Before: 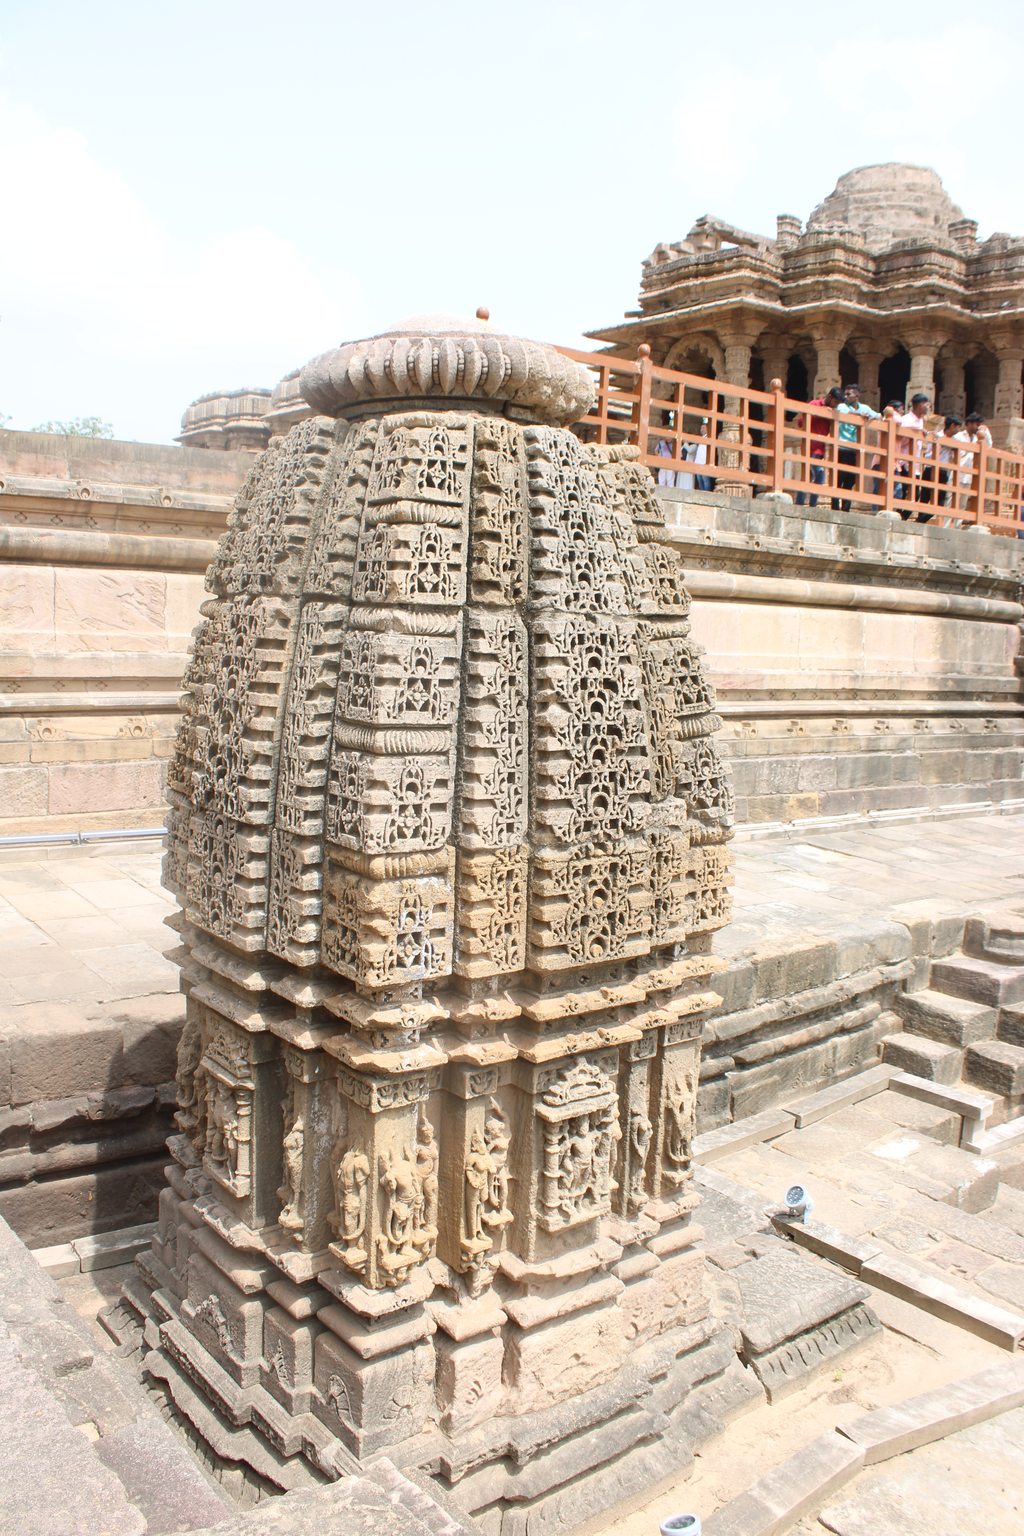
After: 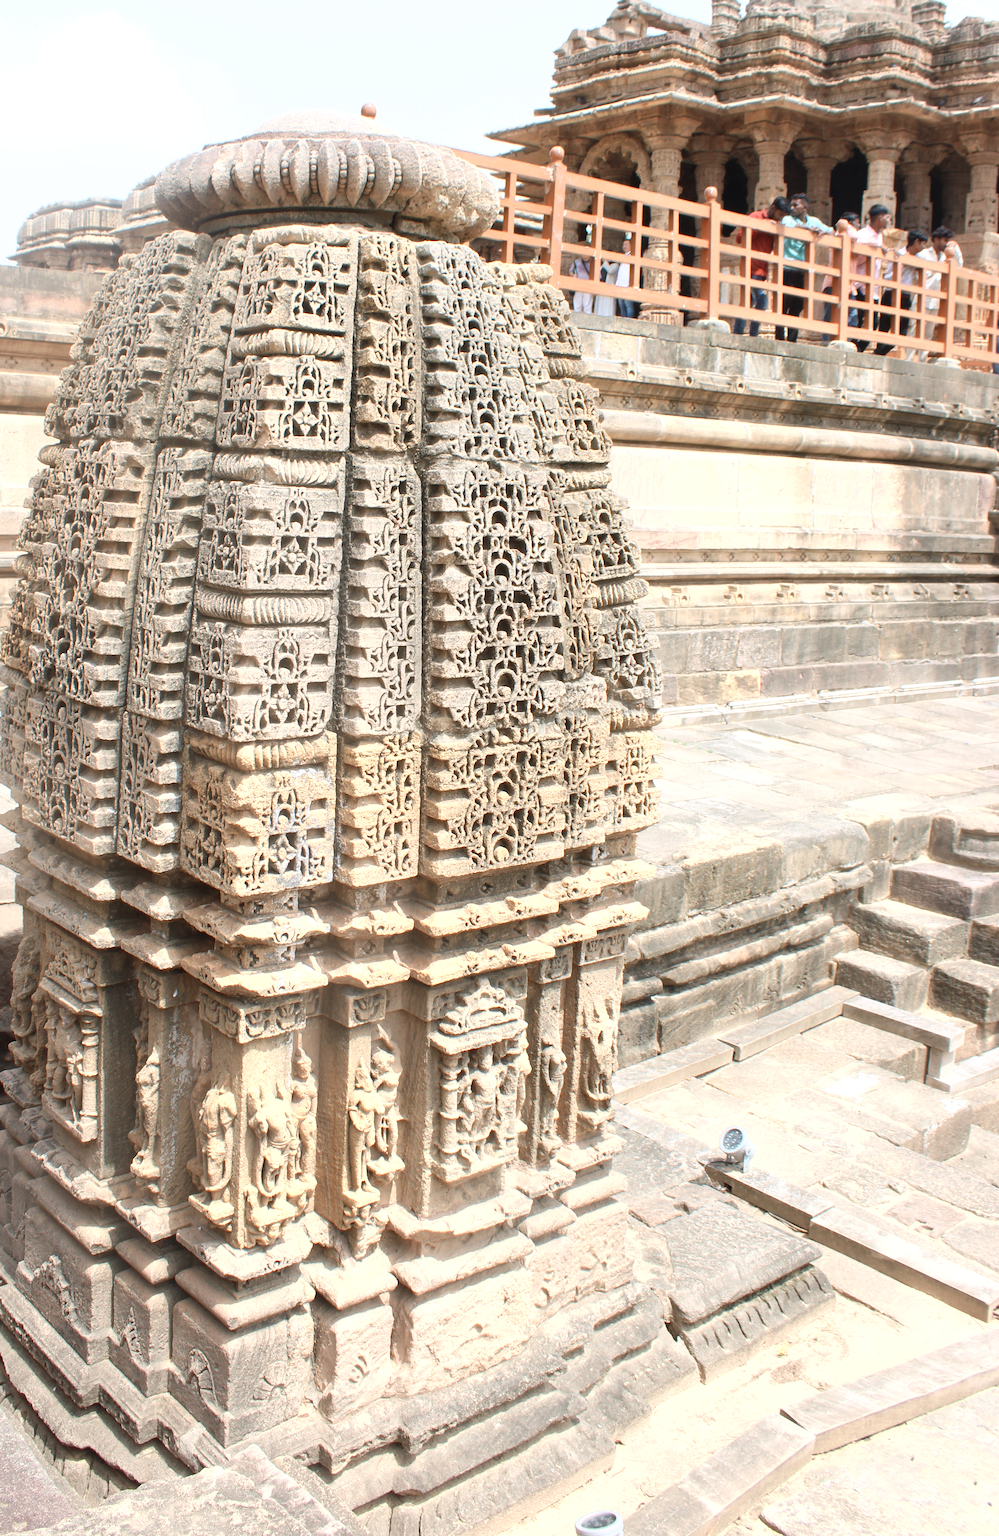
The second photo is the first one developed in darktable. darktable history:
crop: left 16.315%, top 14.246%
color zones: curves: ch0 [(0.018, 0.548) (0.224, 0.64) (0.425, 0.447) (0.675, 0.575) (0.732, 0.579)]; ch1 [(0.066, 0.487) (0.25, 0.5) (0.404, 0.43) (0.75, 0.421) (0.956, 0.421)]; ch2 [(0.044, 0.561) (0.215, 0.465) (0.399, 0.544) (0.465, 0.548) (0.614, 0.447) (0.724, 0.43) (0.882, 0.623) (0.956, 0.632)]
